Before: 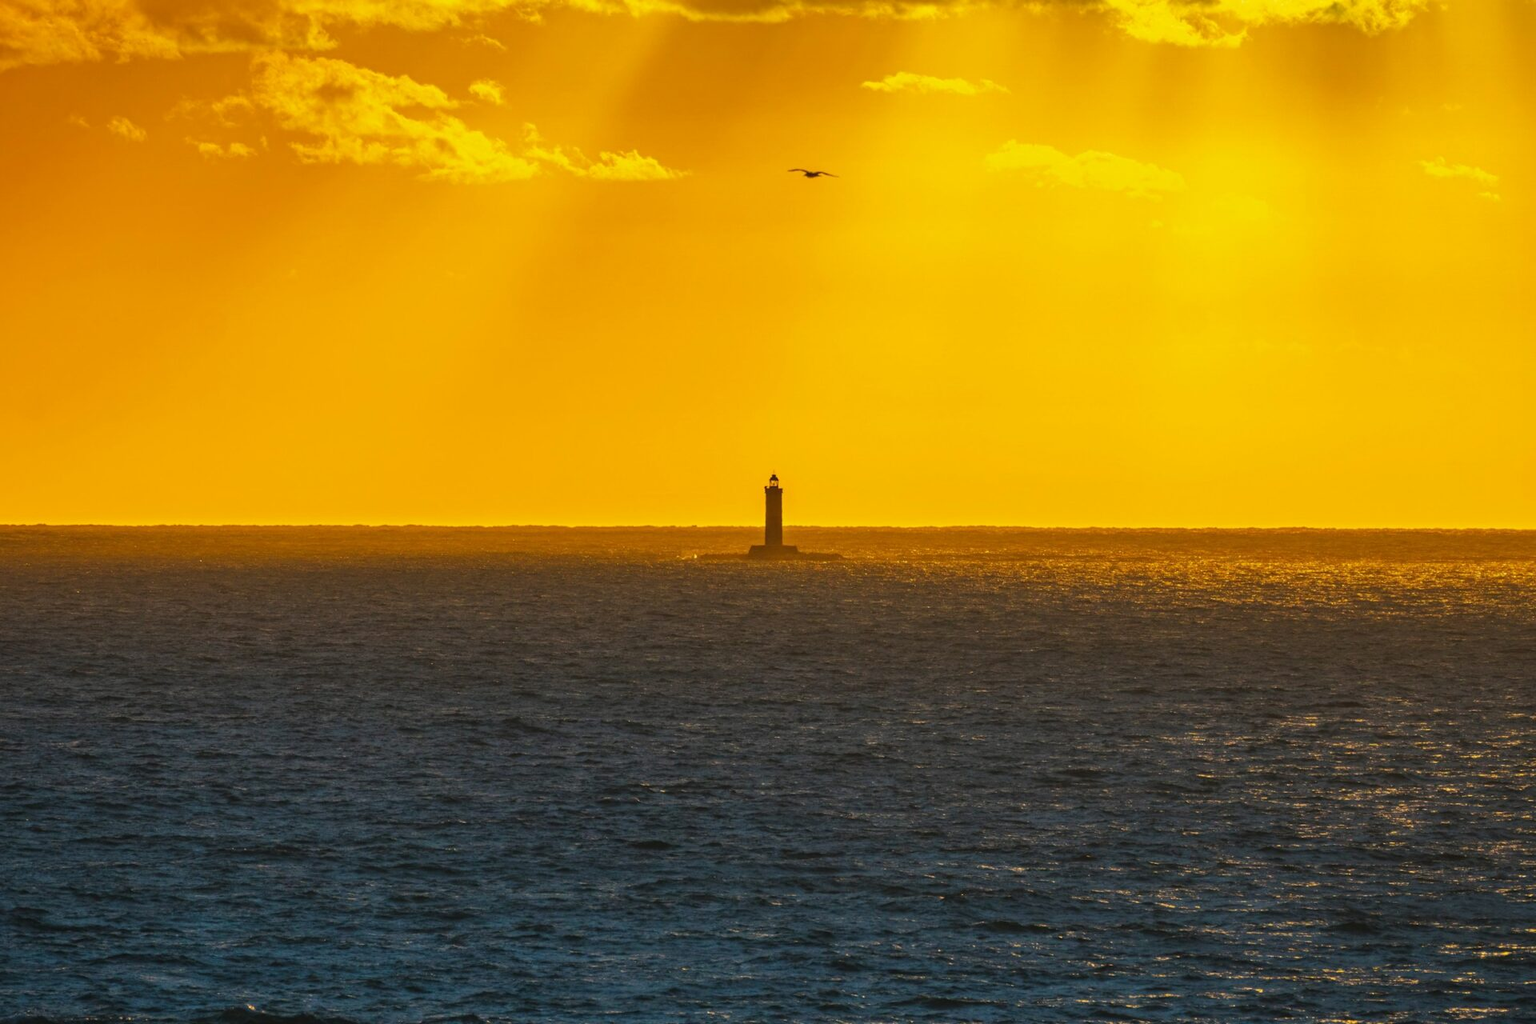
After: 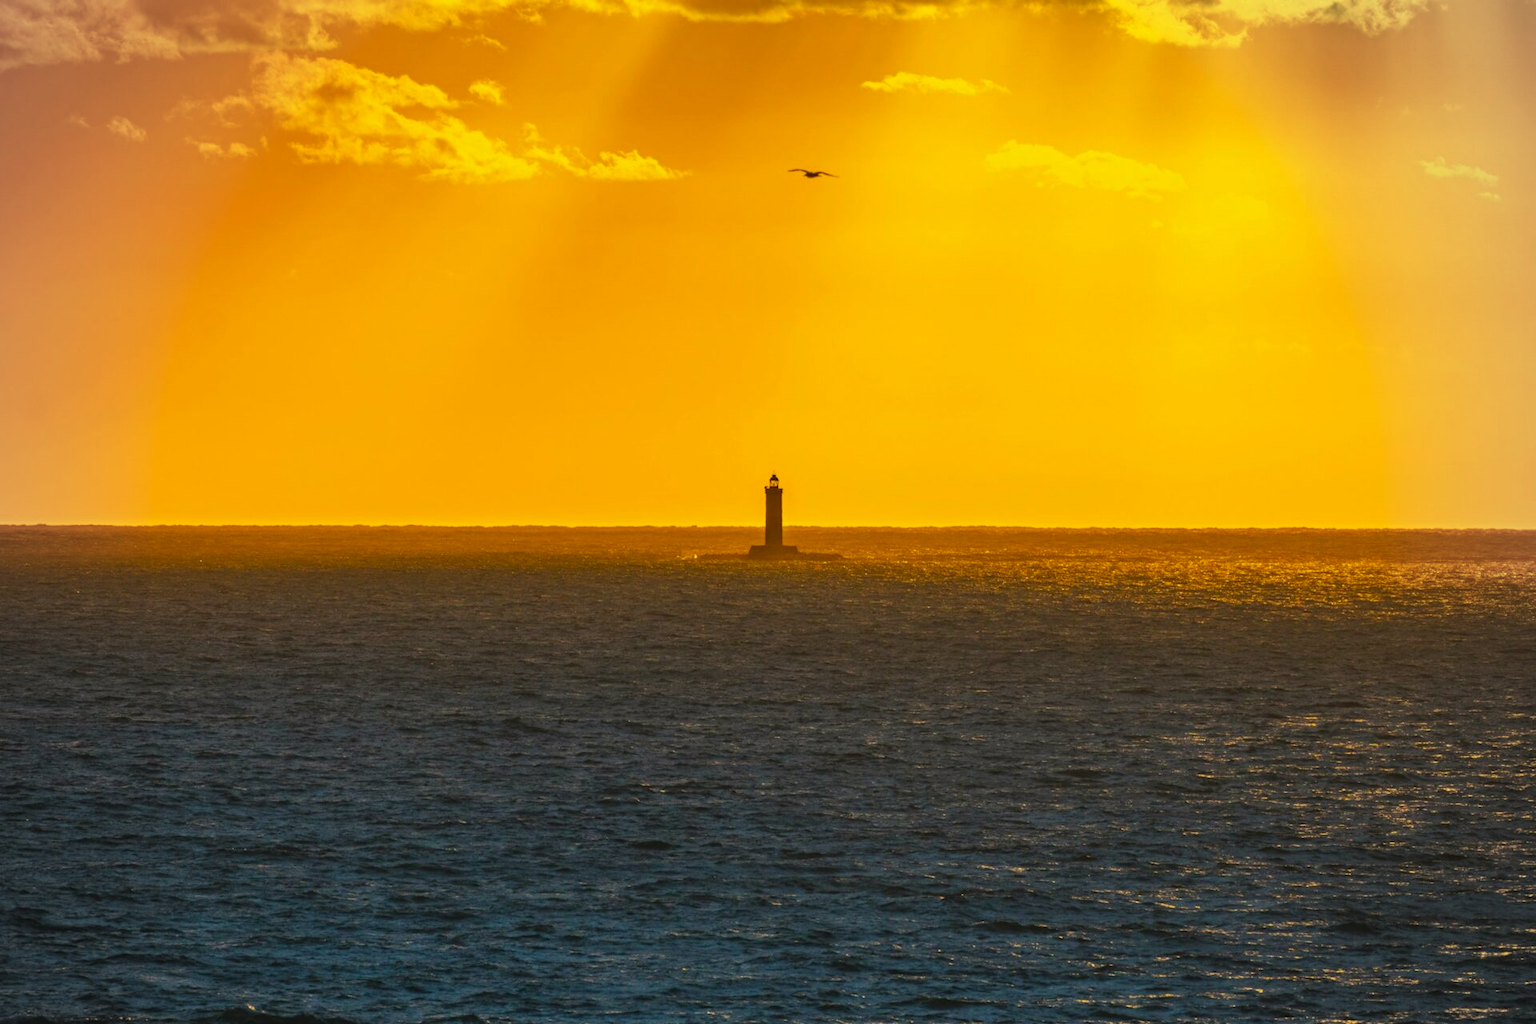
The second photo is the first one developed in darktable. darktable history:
vignetting: brightness -0.167
color calibration: output colorfulness [0, 0.315, 0, 0], x 0.341, y 0.355, temperature 5166 K
color balance: mode lift, gamma, gain (sRGB)
